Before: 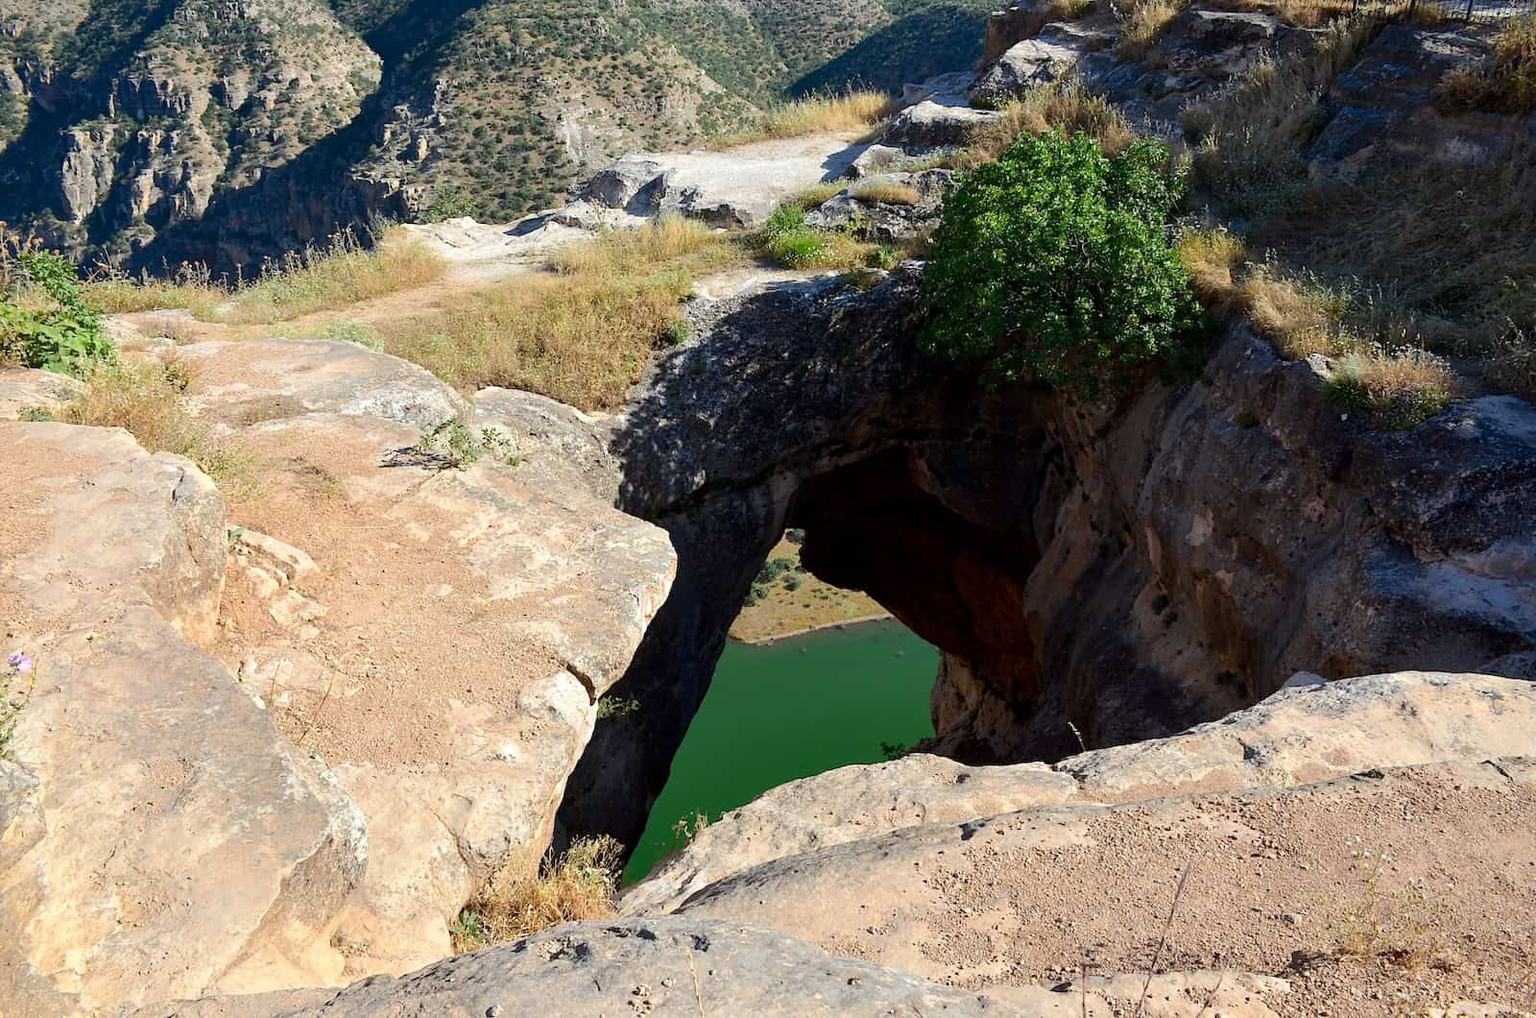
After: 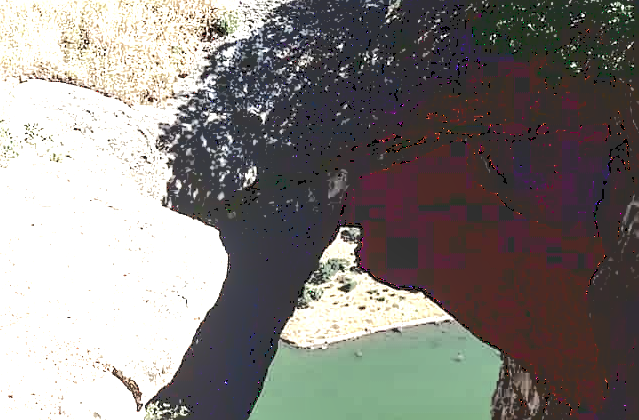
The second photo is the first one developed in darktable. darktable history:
crop: left 29.884%, top 30.506%, right 30.174%, bottom 29.815%
sharpen: on, module defaults
local contrast: detail 130%
exposure: black level correction 0, exposure 1.481 EV, compensate highlight preservation false
color zones: curves: ch0 [(0, 0.6) (0.129, 0.585) (0.193, 0.596) (0.429, 0.5) (0.571, 0.5) (0.714, 0.5) (0.857, 0.5) (1, 0.6)]; ch1 [(0, 0.453) (0.112, 0.245) (0.213, 0.252) (0.429, 0.233) (0.571, 0.231) (0.683, 0.242) (0.857, 0.296) (1, 0.453)]
color correction: highlights a* -0.248, highlights b* -0.085
base curve: curves: ch0 [(0.065, 0.026) (0.236, 0.358) (0.53, 0.546) (0.777, 0.841) (0.924, 0.992)]
